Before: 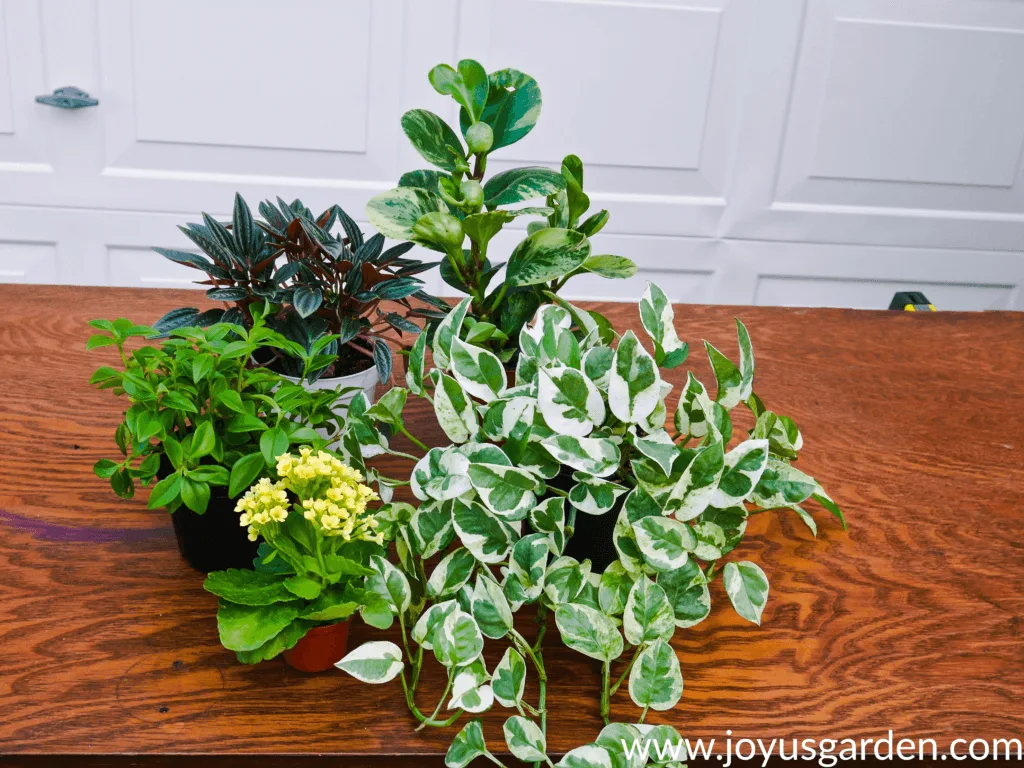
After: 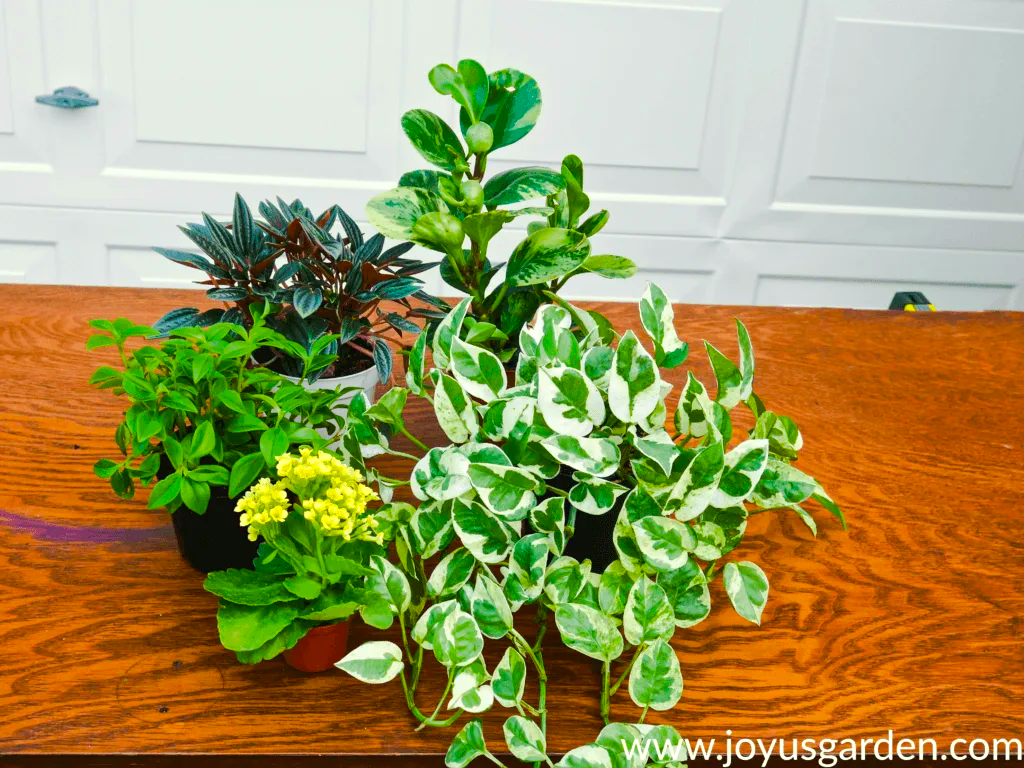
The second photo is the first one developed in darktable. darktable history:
exposure: exposure 0.2 EV, compensate highlight preservation false
color balance rgb: perceptual saturation grading › global saturation 25%, perceptual brilliance grading › mid-tones 10%, perceptual brilliance grading › shadows 15%, global vibrance 20%
color correction: highlights a* -5.94, highlights b* 11.19
